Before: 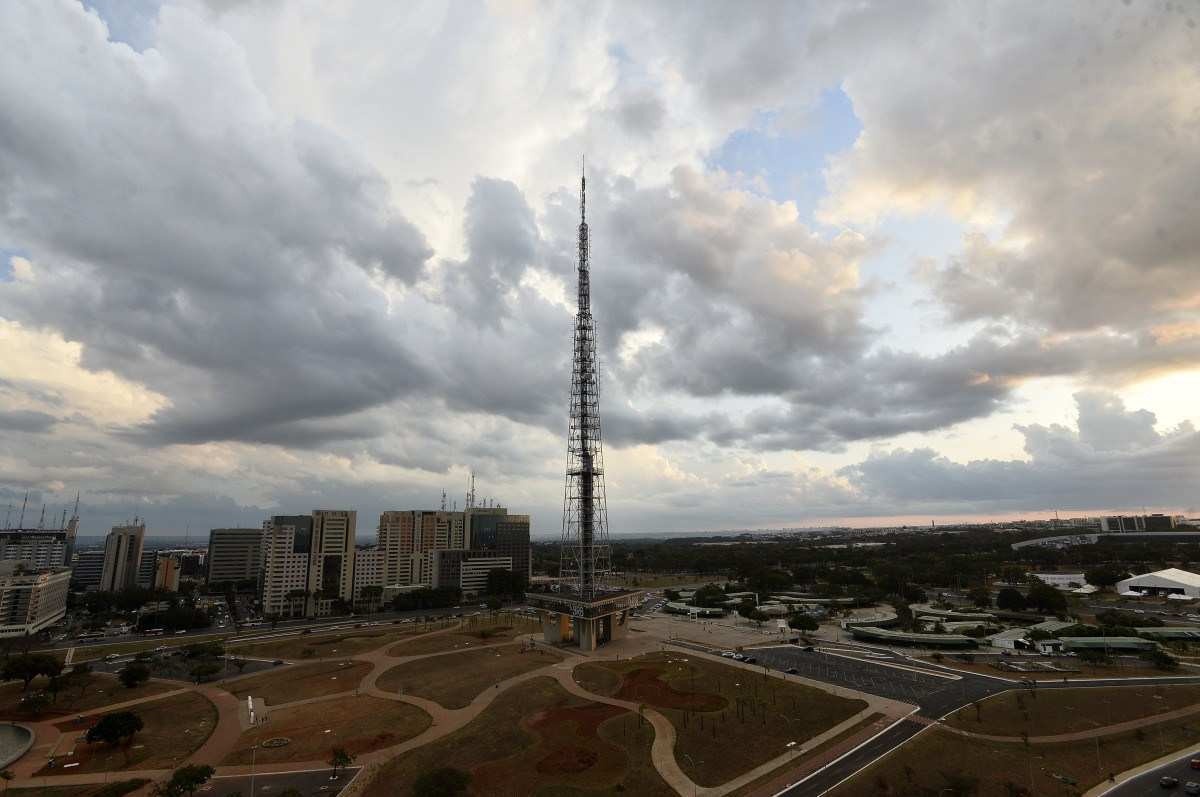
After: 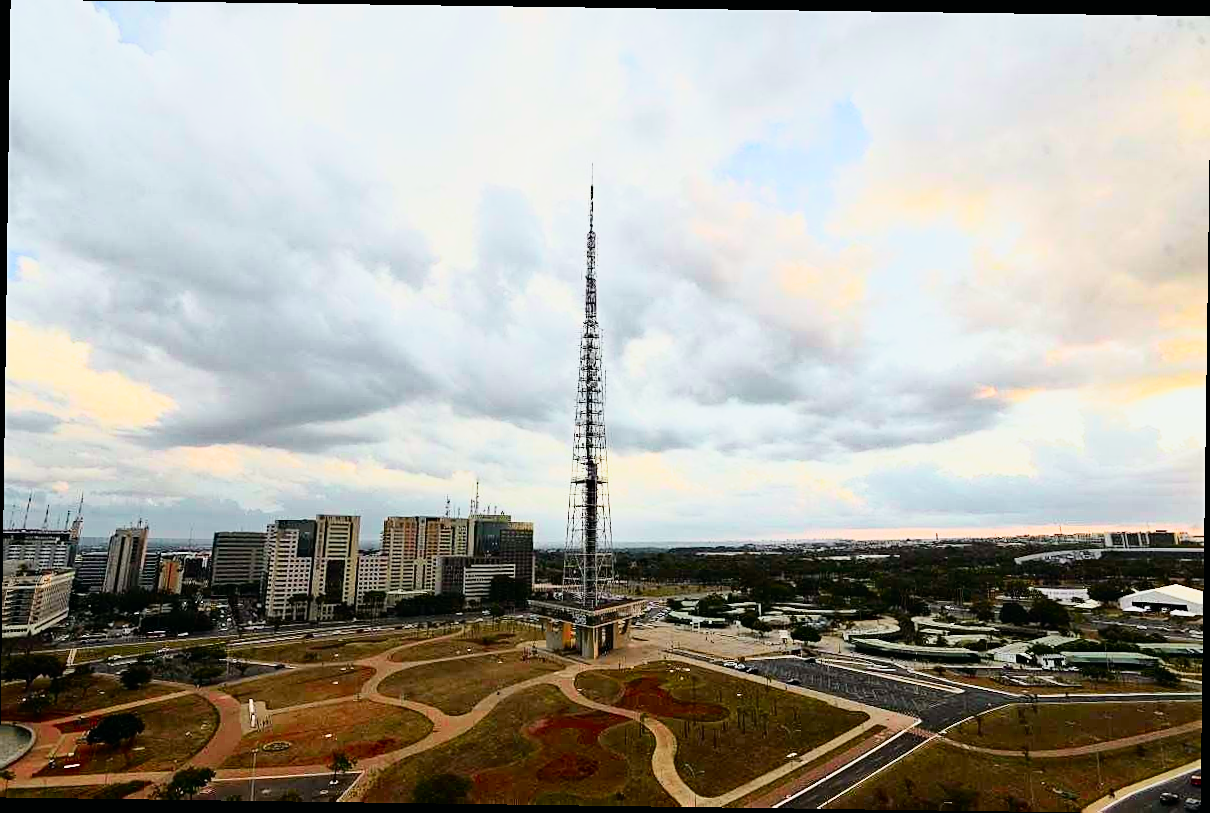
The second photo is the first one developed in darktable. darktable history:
contrast brightness saturation: contrast 0.24, brightness 0.26, saturation 0.39
filmic rgb: black relative exposure -13 EV, threshold 3 EV, target white luminance 85%, hardness 6.3, latitude 42.11%, contrast 0.858, shadows ↔ highlights balance 8.63%, color science v4 (2020), enable highlight reconstruction true
rotate and perspective: rotation 0.8°, automatic cropping off
haze removal: on, module defaults
exposure: exposure 0.496 EV, compensate highlight preservation false
tone curve: curves: ch0 [(0, 0) (0.035, 0.011) (0.133, 0.076) (0.285, 0.265) (0.491, 0.541) (0.617, 0.693) (0.704, 0.77) (0.794, 0.865) (0.895, 0.938) (1, 0.976)]; ch1 [(0, 0) (0.318, 0.278) (0.444, 0.427) (0.502, 0.497) (0.543, 0.547) (0.601, 0.641) (0.746, 0.764) (1, 1)]; ch2 [(0, 0) (0.316, 0.292) (0.381, 0.37) (0.423, 0.448) (0.476, 0.482) (0.502, 0.5) (0.543, 0.547) (0.587, 0.613) (0.642, 0.672) (0.704, 0.727) (0.865, 0.827) (1, 0.951)], color space Lab, independent channels, preserve colors none
color zones: curves: ch0 [(0, 0.5) (0.143, 0.5) (0.286, 0.5) (0.429, 0.5) (0.571, 0.5) (0.714, 0.476) (0.857, 0.5) (1, 0.5)]; ch2 [(0, 0.5) (0.143, 0.5) (0.286, 0.5) (0.429, 0.5) (0.571, 0.5) (0.714, 0.487) (0.857, 0.5) (1, 0.5)]
sharpen: on, module defaults
